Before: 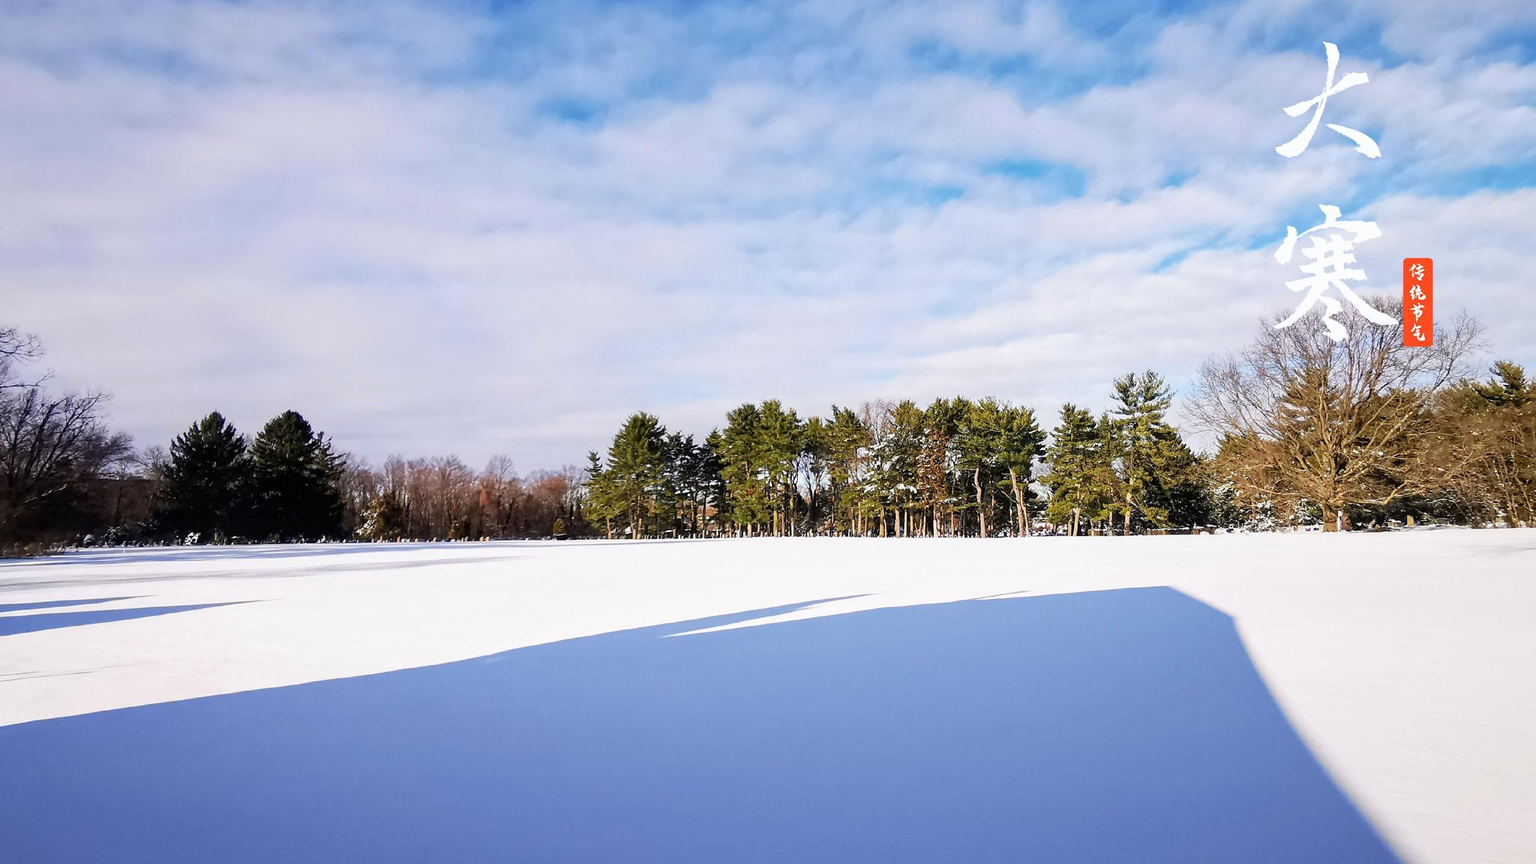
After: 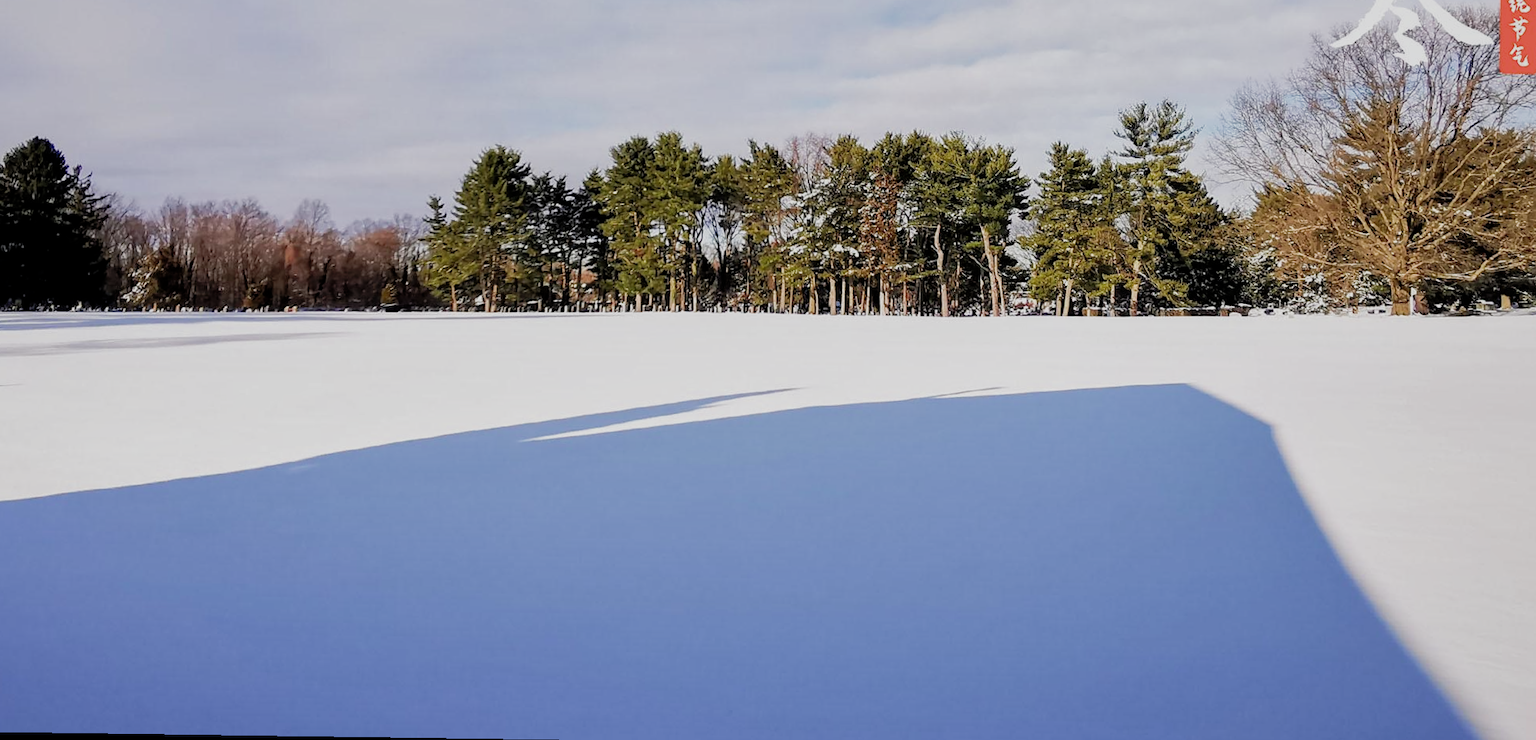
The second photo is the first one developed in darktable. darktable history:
crop and rotate: left 17.299%, top 35.115%, right 7.015%, bottom 1.024%
filmic rgb: middle gray luminance 21.73%, black relative exposure -14 EV, white relative exposure 2.96 EV, threshold 6 EV, target black luminance 0%, hardness 8.81, latitude 59.69%, contrast 1.208, highlights saturation mix 5%, shadows ↔ highlights balance 41.6%, add noise in highlights 0, color science v3 (2019), use custom middle-gray values true, iterations of high-quality reconstruction 0, contrast in highlights soft, enable highlight reconstruction true
shadows and highlights: on, module defaults
rotate and perspective: rotation 0.8°, automatic cropping off
